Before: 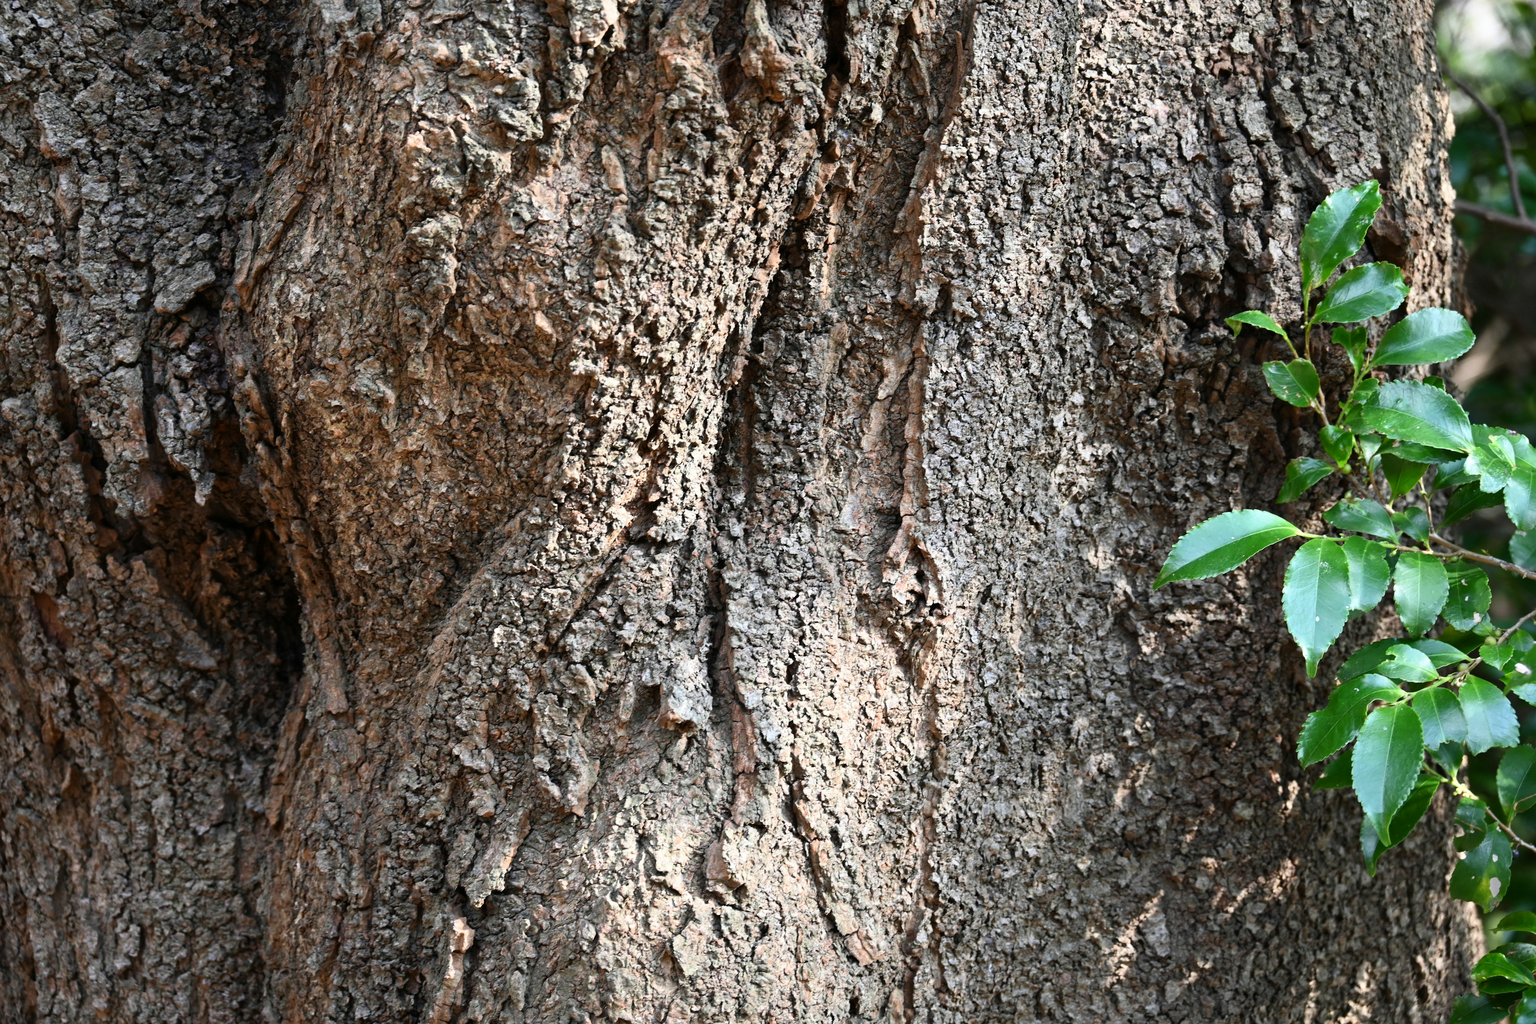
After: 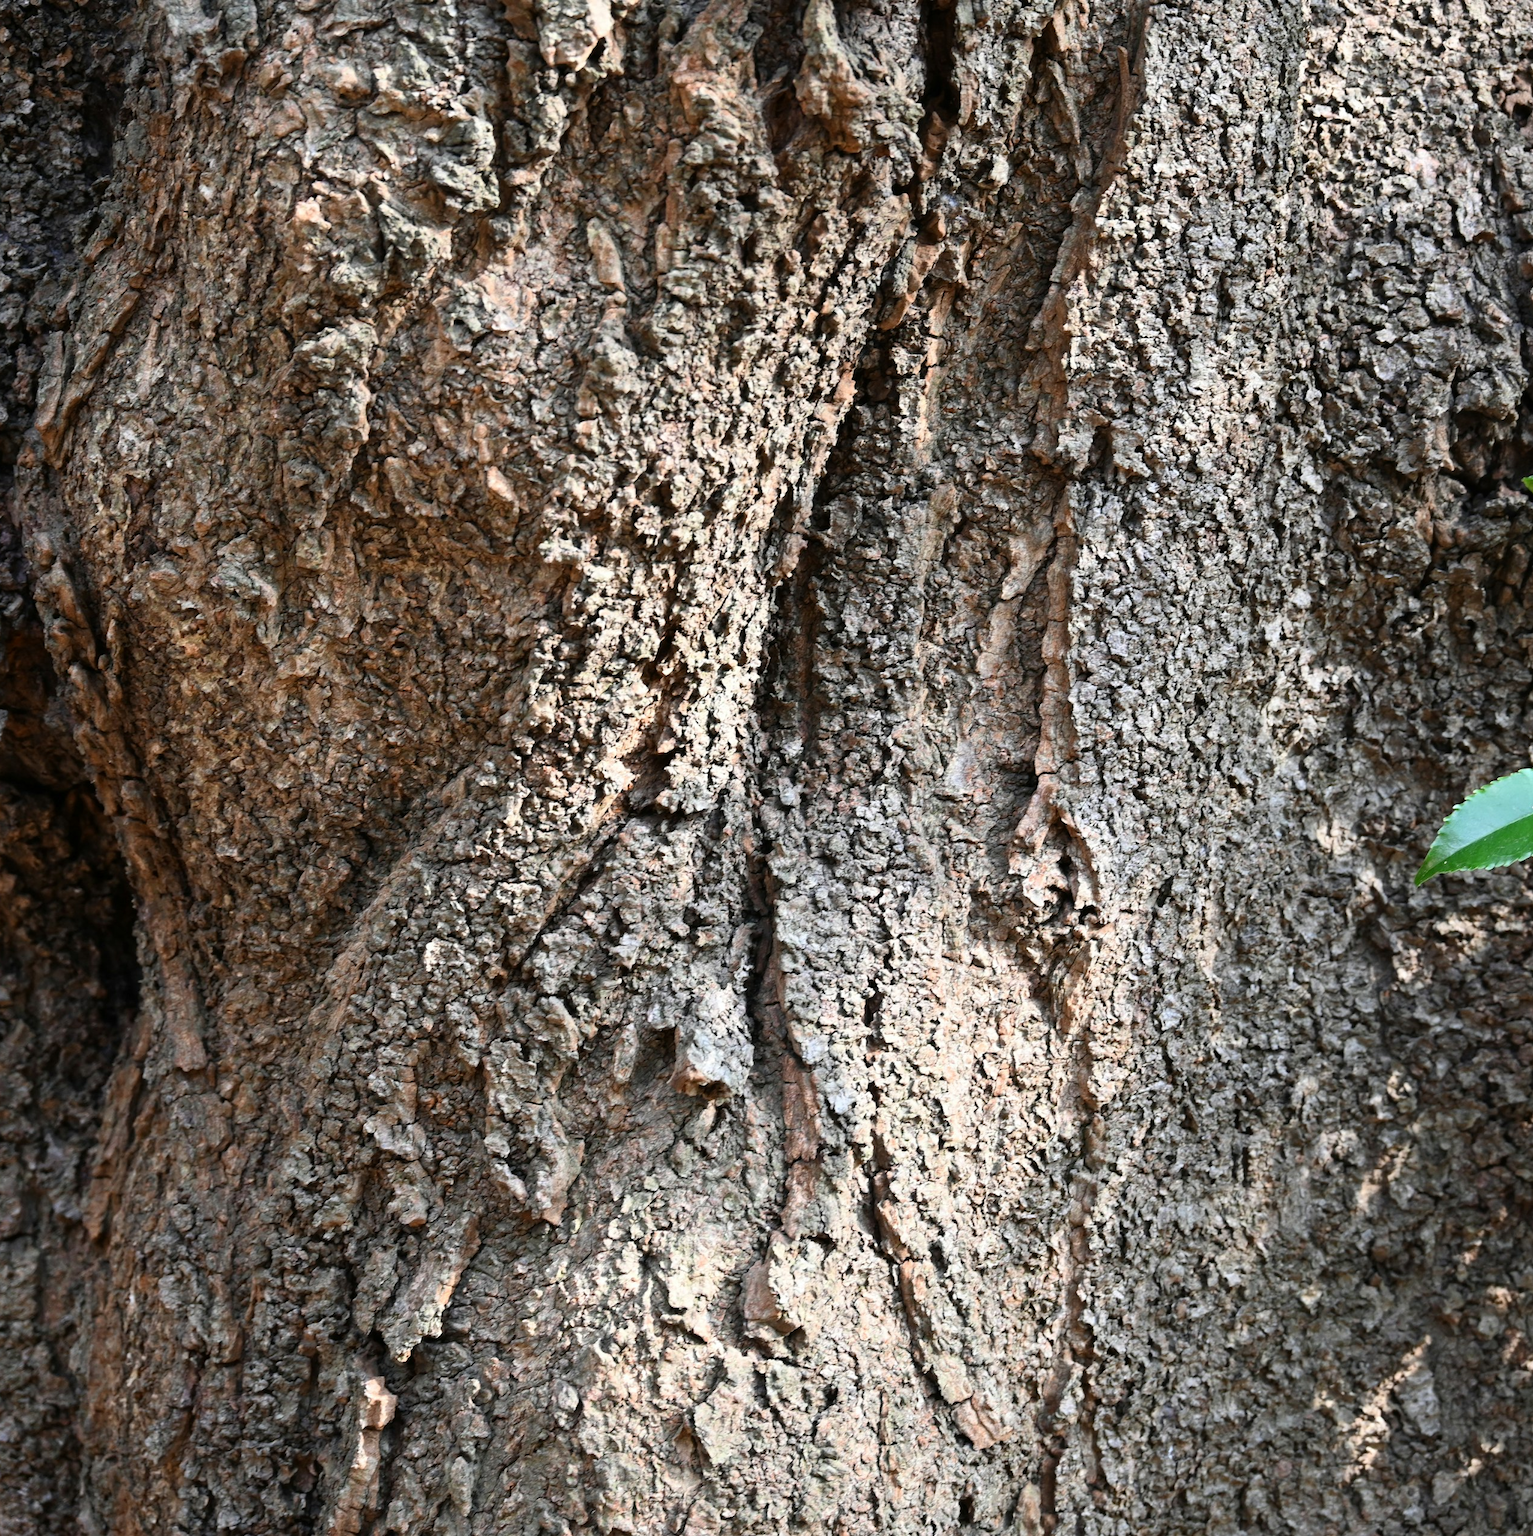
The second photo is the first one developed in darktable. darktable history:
crop and rotate: left 13.708%, right 19.741%
exposure: compensate highlight preservation false
